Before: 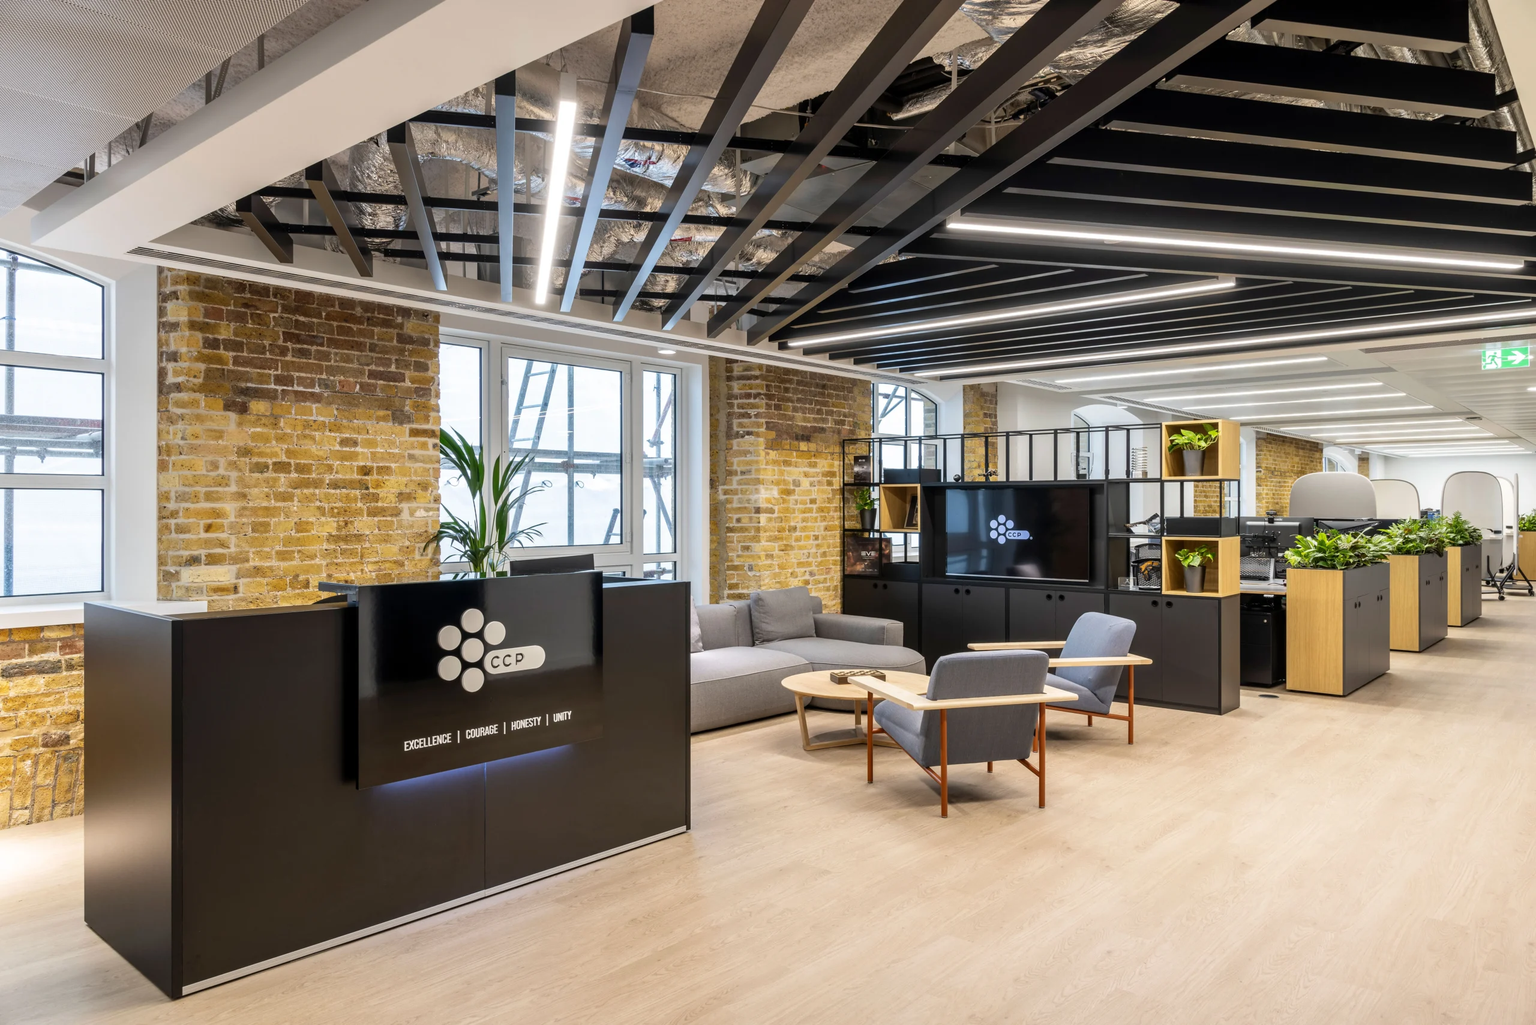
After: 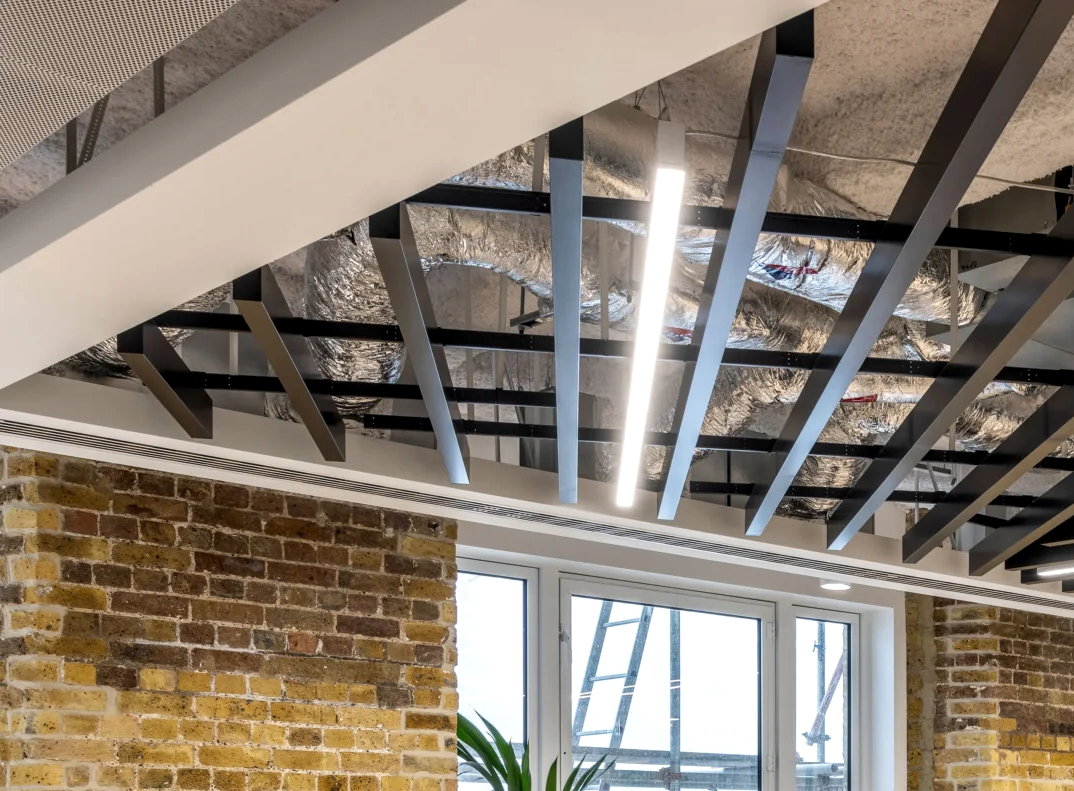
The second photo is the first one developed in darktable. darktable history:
crop and rotate: left 10.817%, top 0.062%, right 47.194%, bottom 53.626%
local contrast: detail 130%
